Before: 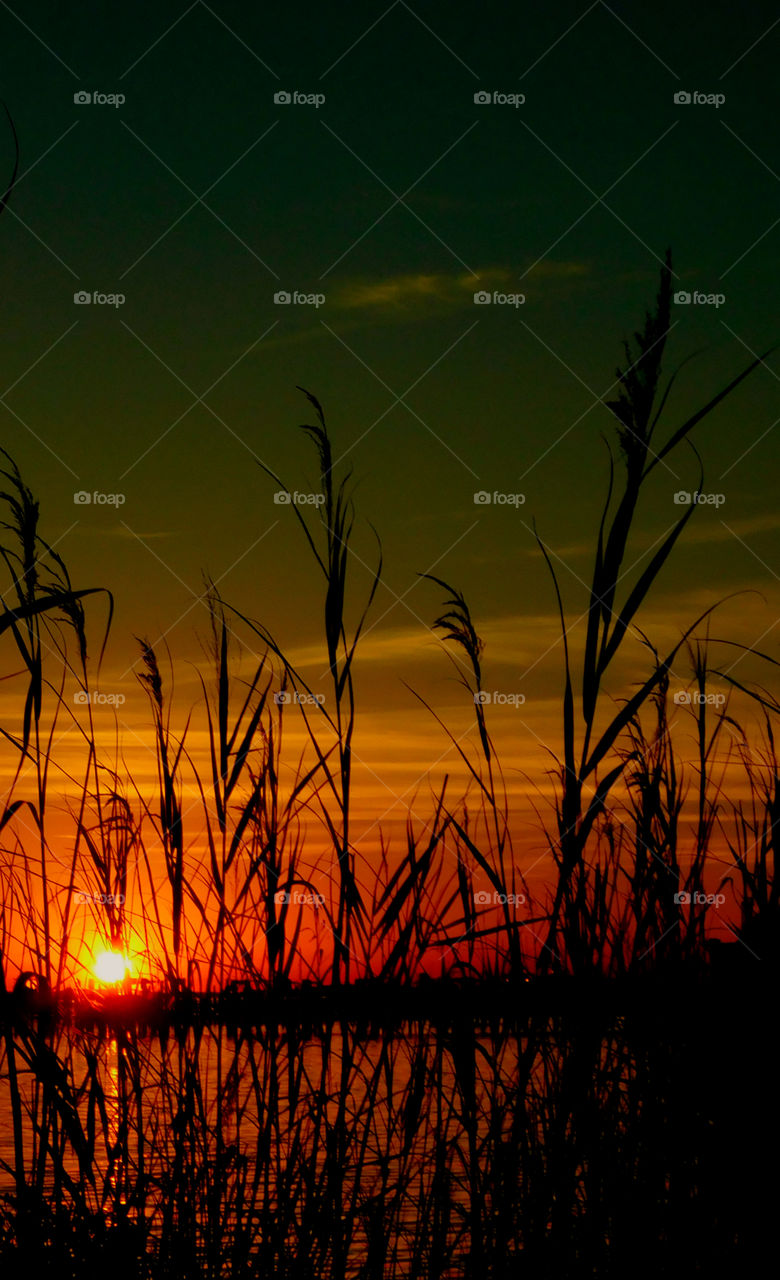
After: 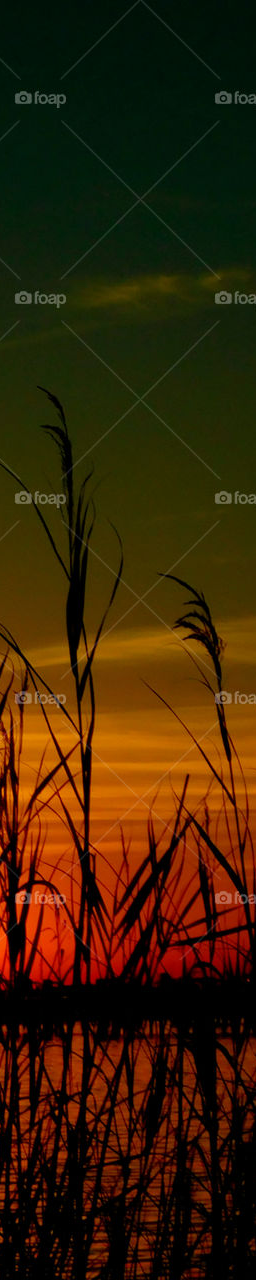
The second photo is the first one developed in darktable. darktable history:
crop: left 33.311%, right 33.802%
